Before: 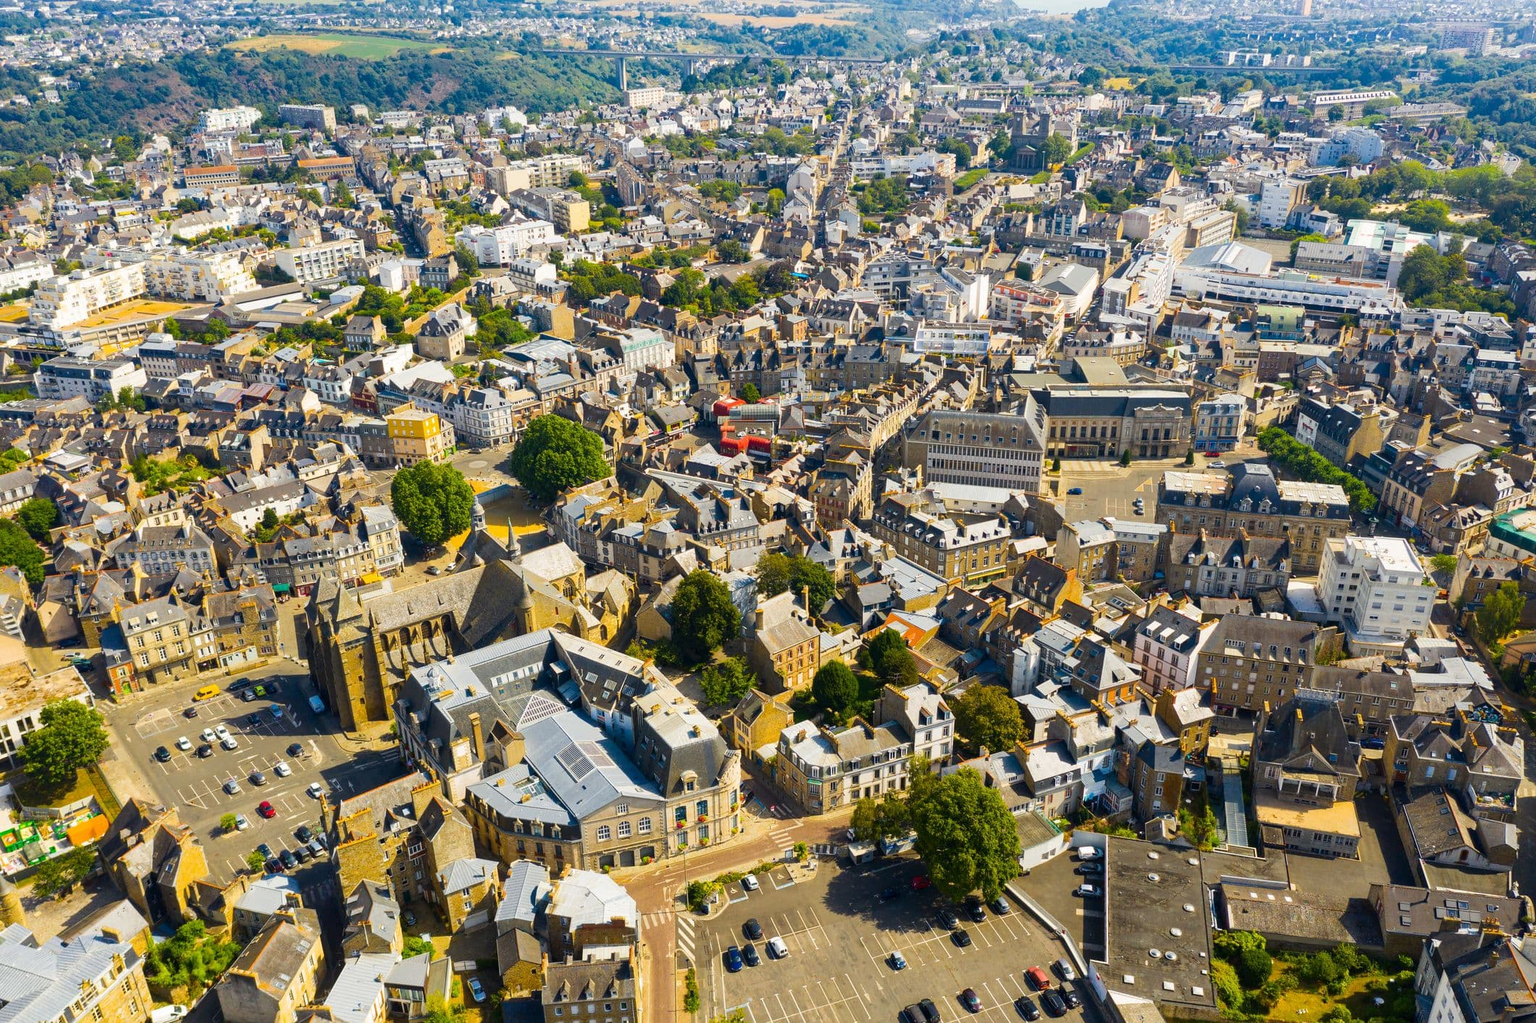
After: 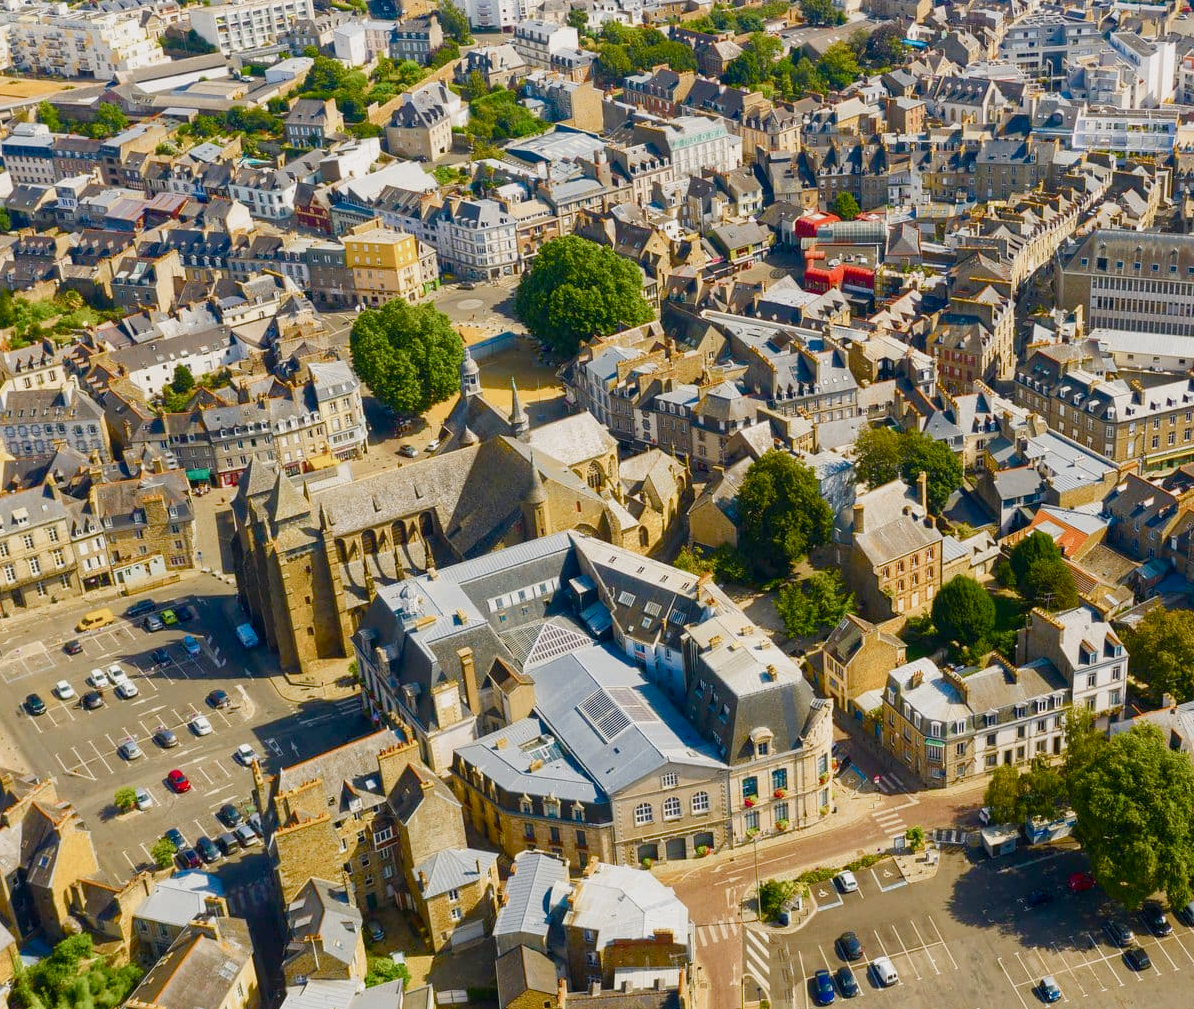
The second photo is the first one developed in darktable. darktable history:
crop: left 8.966%, top 23.852%, right 34.699%, bottom 4.703%
color balance rgb: shadows lift › chroma 1%, shadows lift › hue 113°, highlights gain › chroma 0.2%, highlights gain › hue 333°, perceptual saturation grading › global saturation 20%, perceptual saturation grading › highlights -50%, perceptual saturation grading › shadows 25%, contrast -10%
